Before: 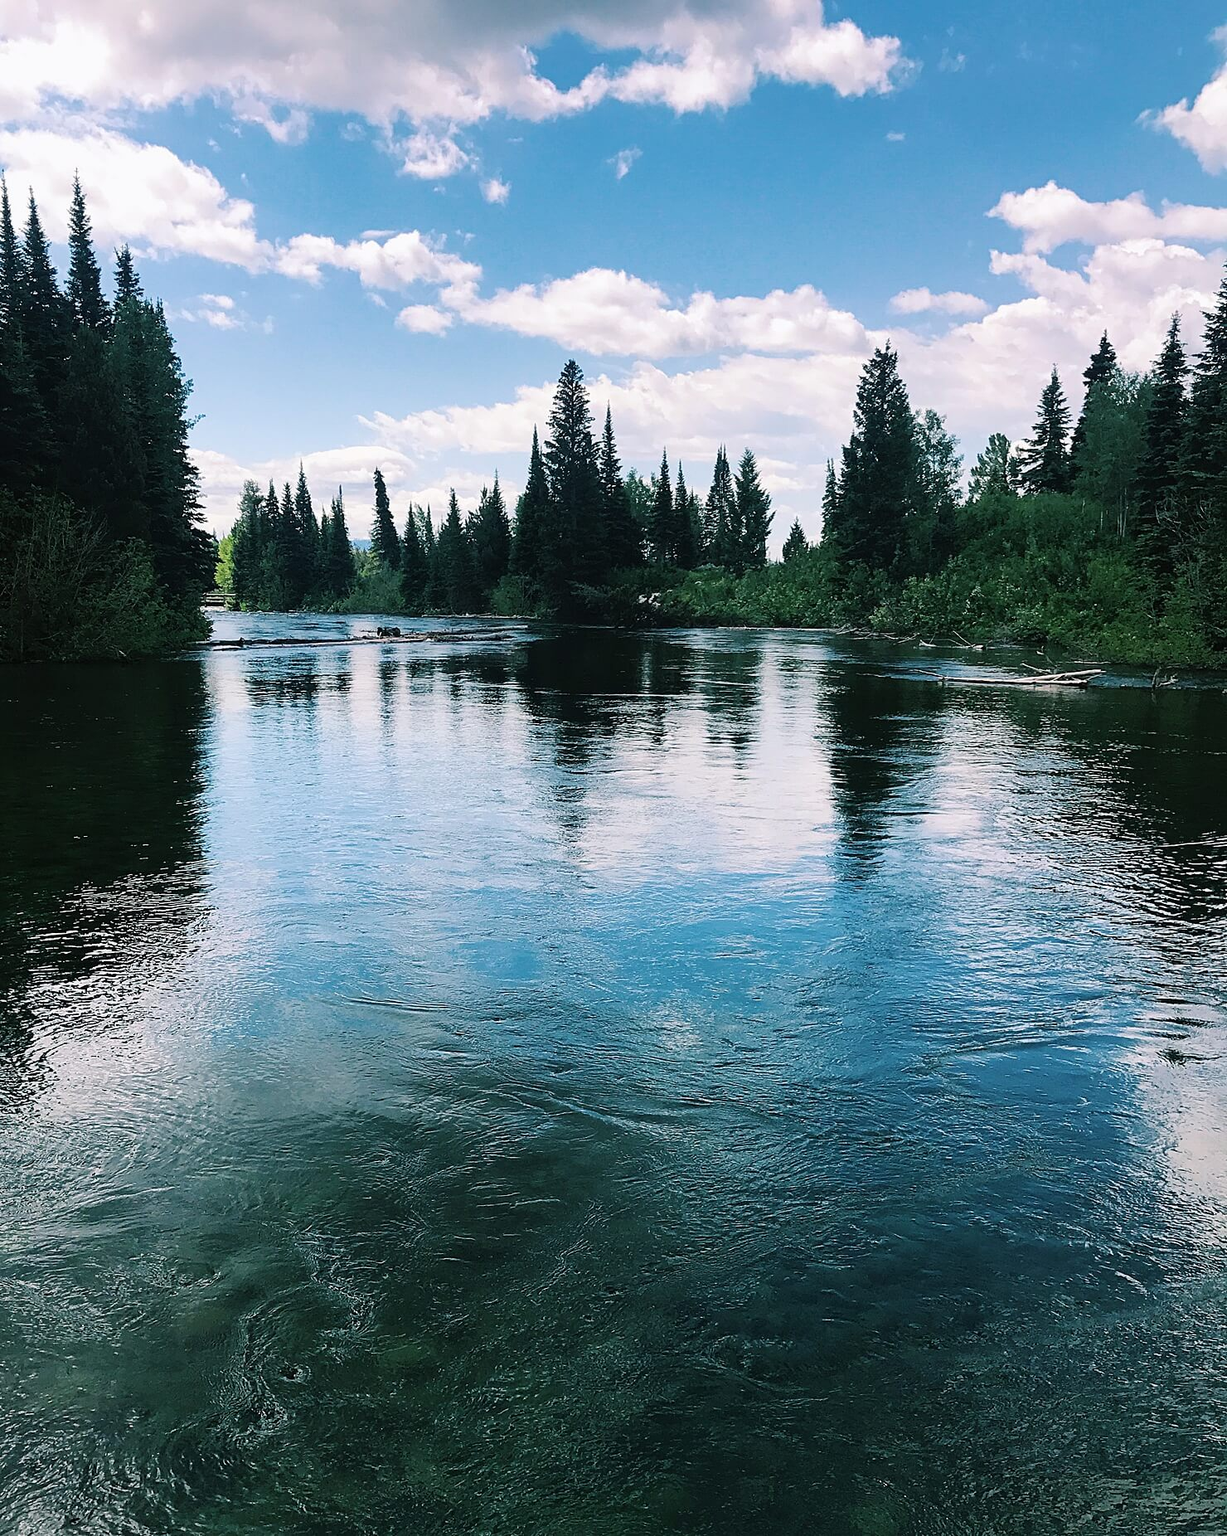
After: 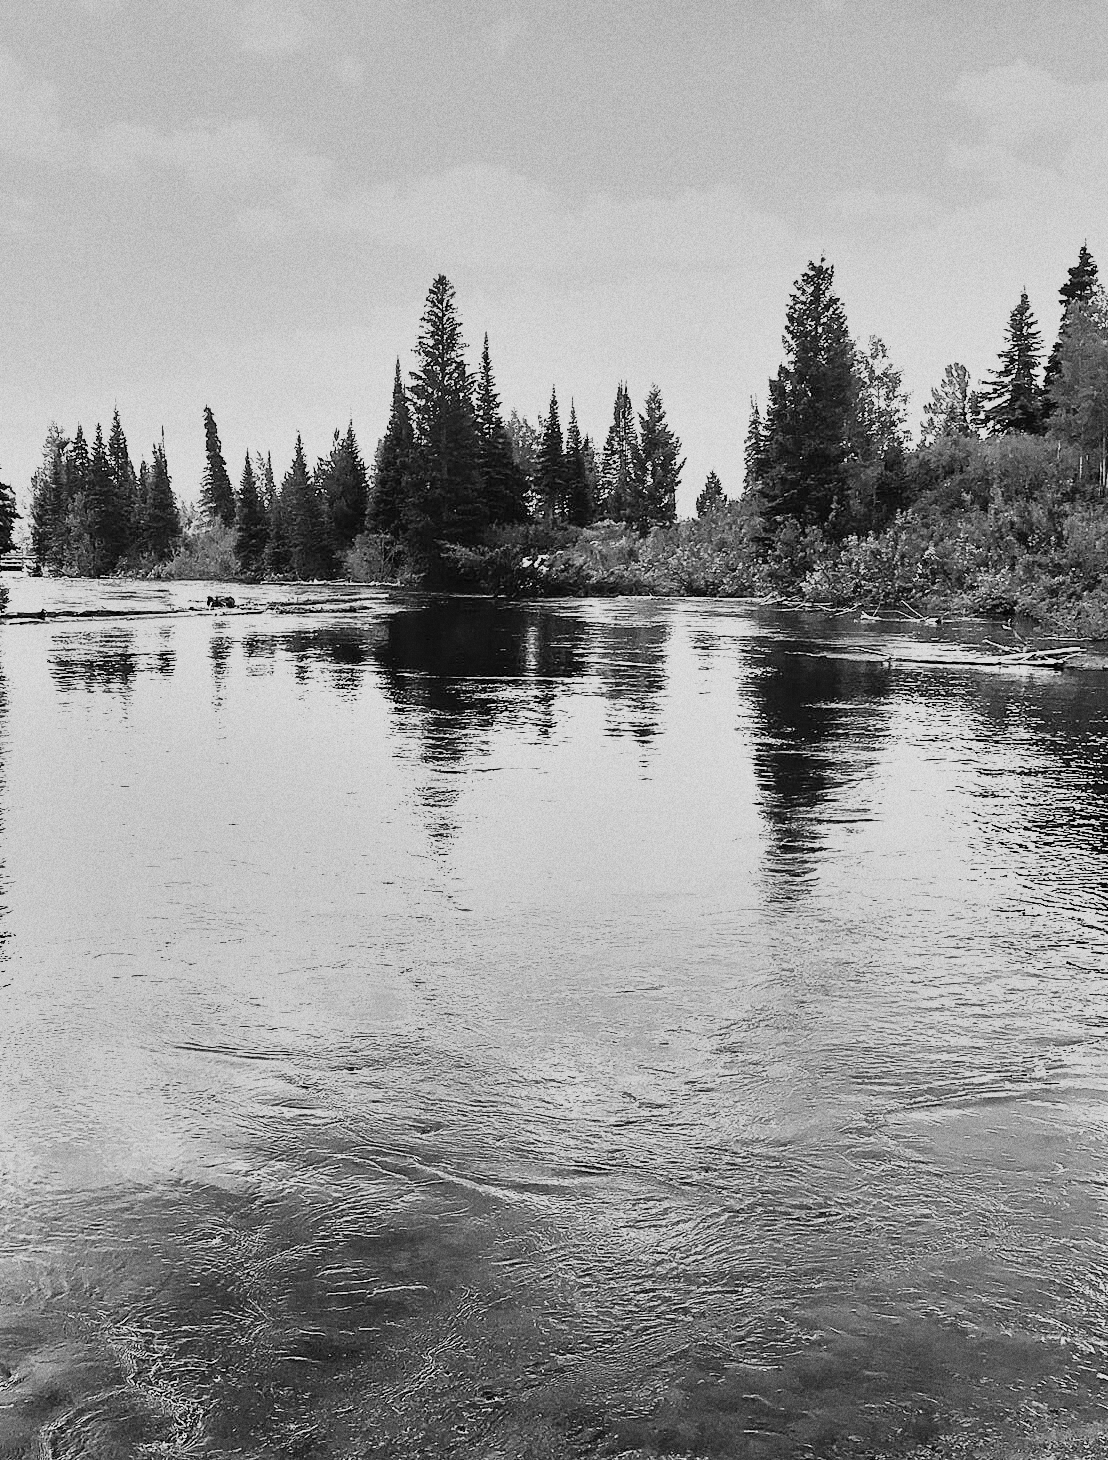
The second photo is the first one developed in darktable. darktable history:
filmic rgb: black relative exposure -5 EV, hardness 2.88, contrast 1.3, highlights saturation mix -30%
color balance rgb: perceptual saturation grading › global saturation 20%, perceptual saturation grading › highlights -25%, perceptual saturation grading › shadows 25%
crop: left 16.768%, top 8.653%, right 8.362%, bottom 12.485%
shadows and highlights: soften with gaussian
exposure: black level correction 0, exposure 1.7 EV, compensate exposure bias true, compensate highlight preservation false
grain: coarseness 11.82 ISO, strength 36.67%, mid-tones bias 74.17%
monochrome: on, module defaults
lowpass: radius 0.1, contrast 0.85, saturation 1.1, unbound 0
